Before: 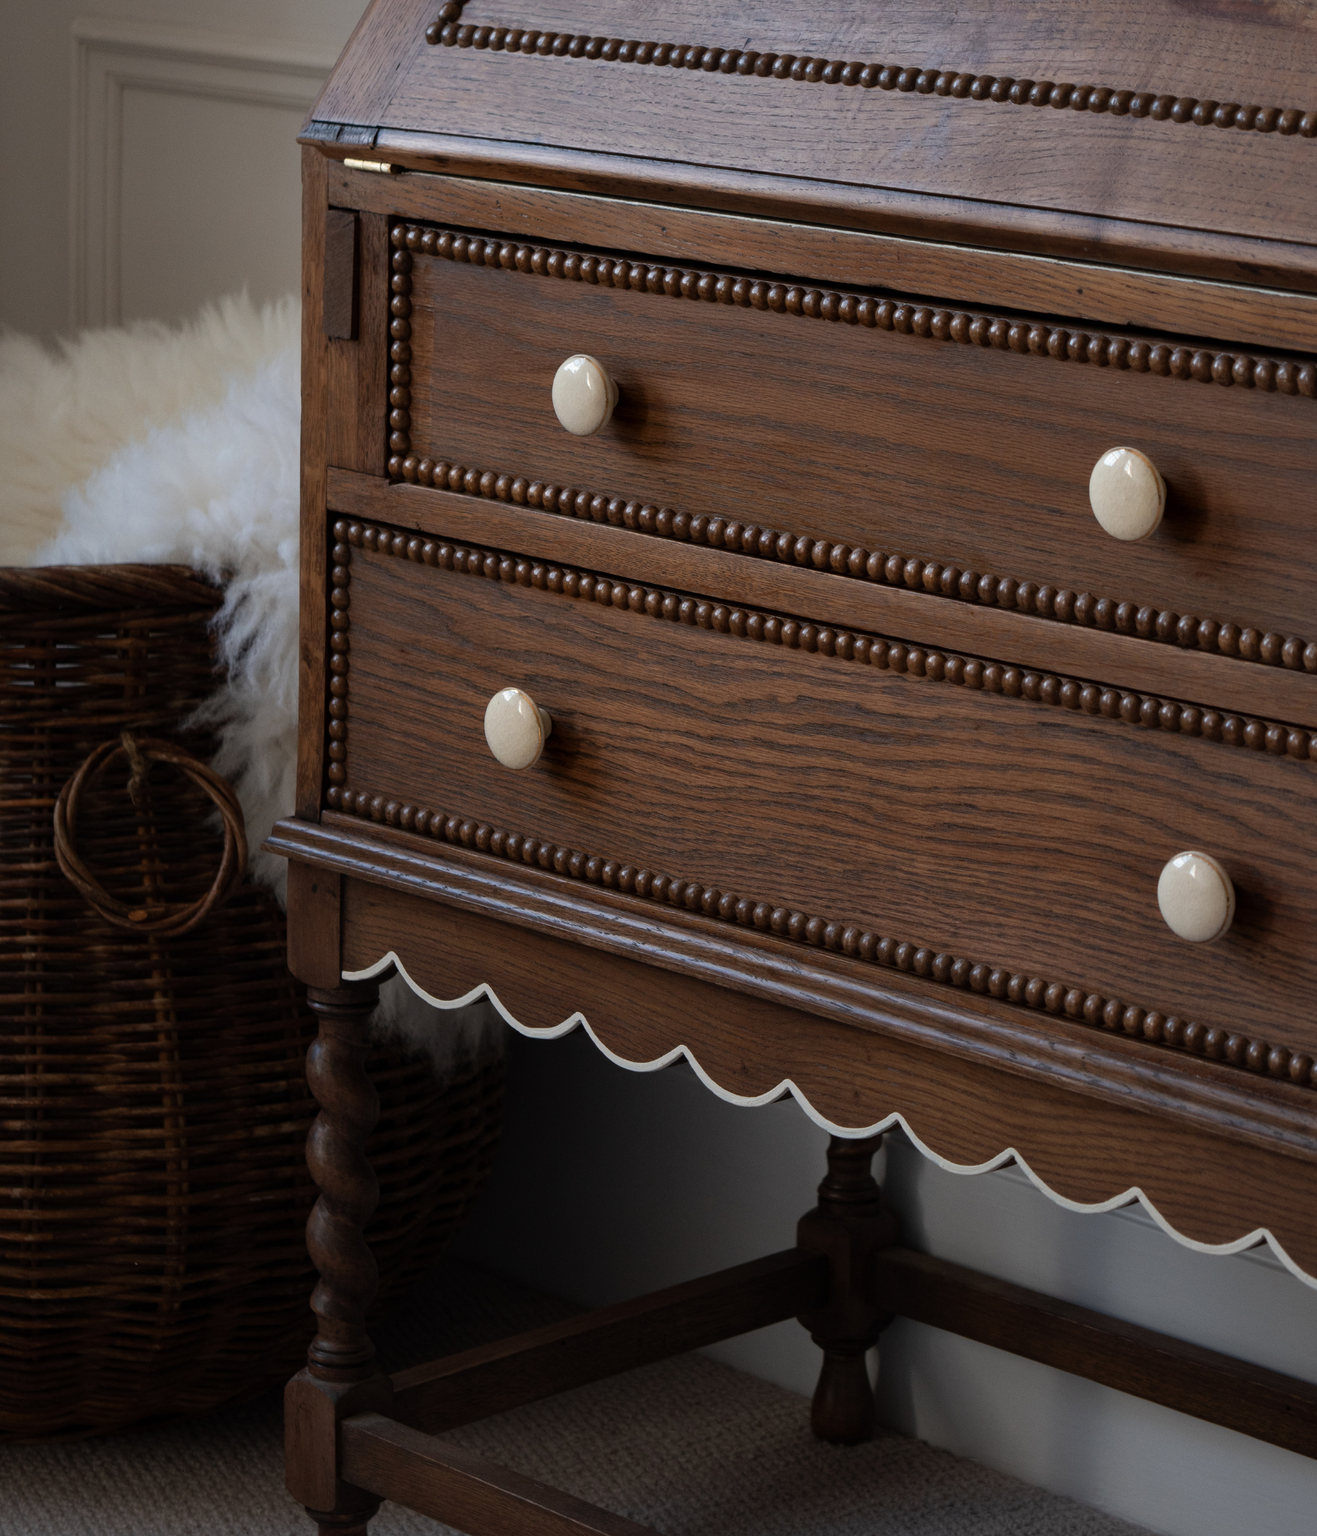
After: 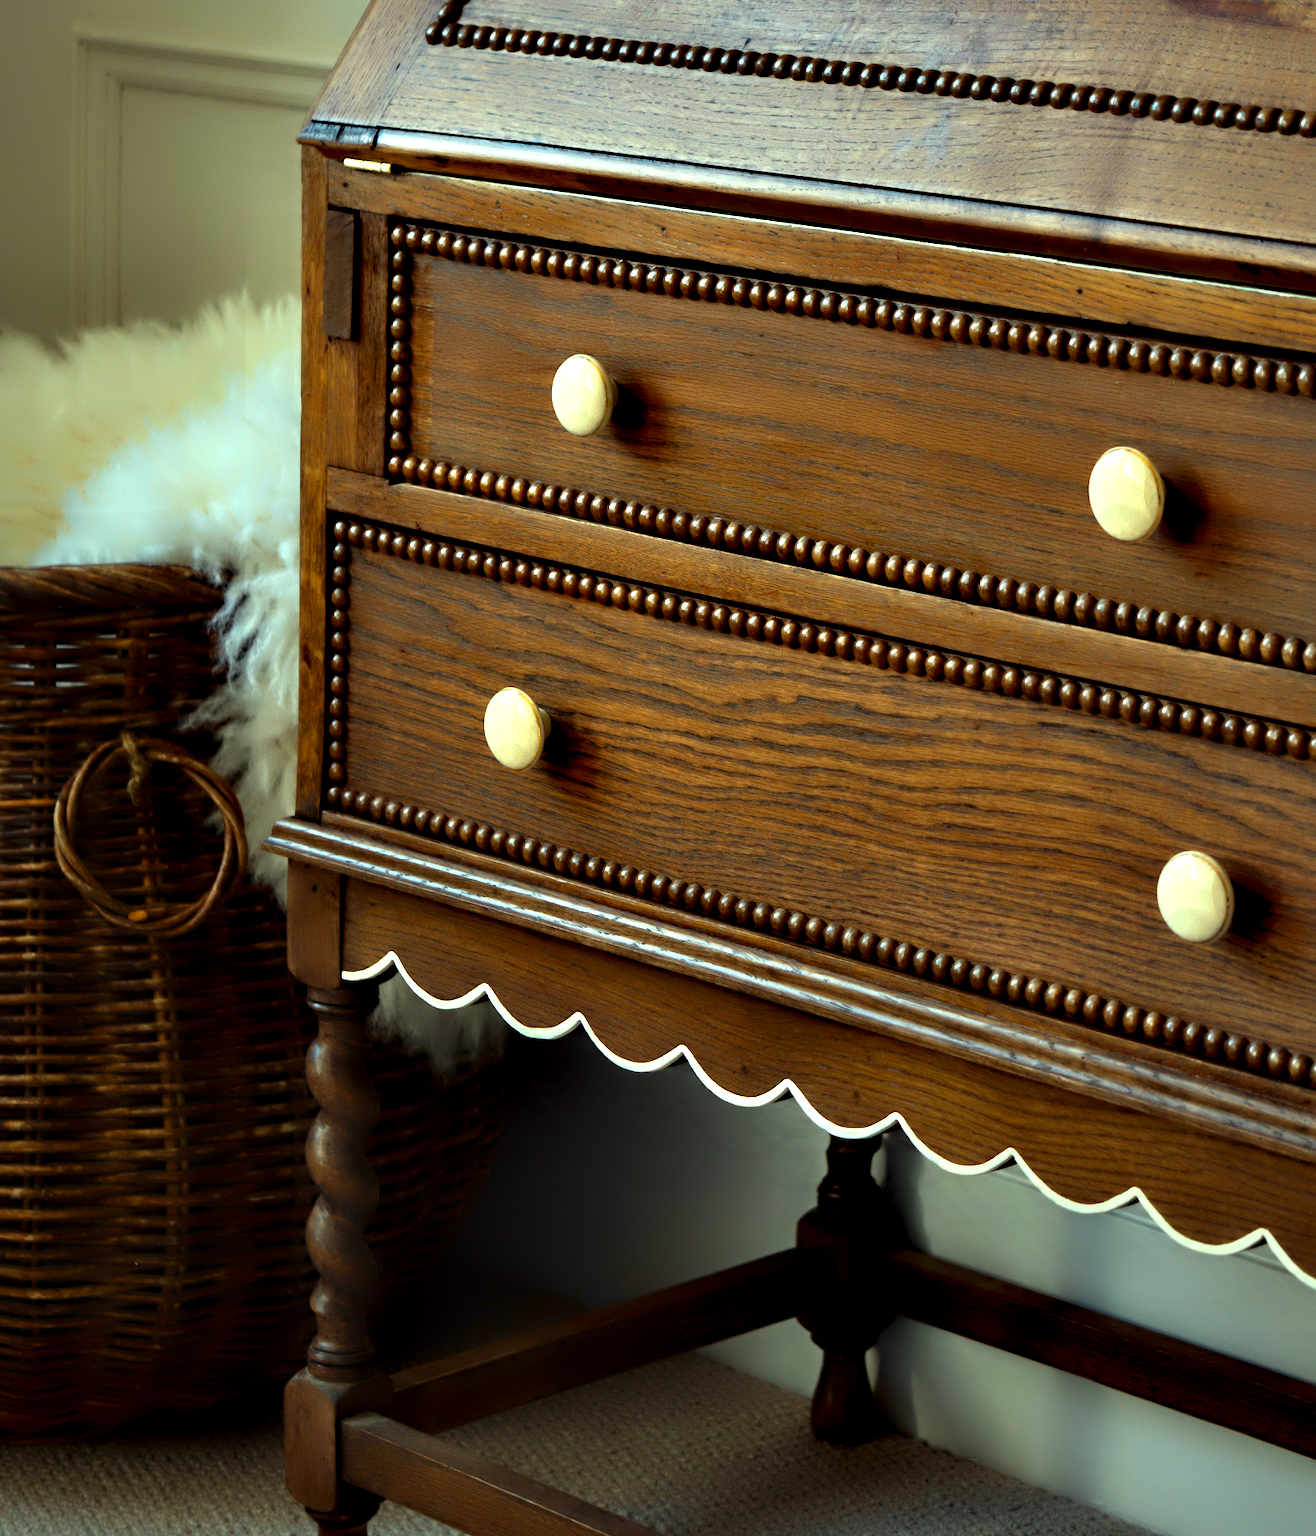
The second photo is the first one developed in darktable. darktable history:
color correction: highlights a* -10.77, highlights b* 9.8, saturation 1.72
exposure: black level correction 0, exposure 0.7 EV, compensate exposure bias true, compensate highlight preservation false
contrast equalizer: y [[0.783, 0.666, 0.575, 0.77, 0.556, 0.501], [0.5 ×6], [0.5 ×6], [0, 0.02, 0.272, 0.399, 0.062, 0], [0 ×6]]
